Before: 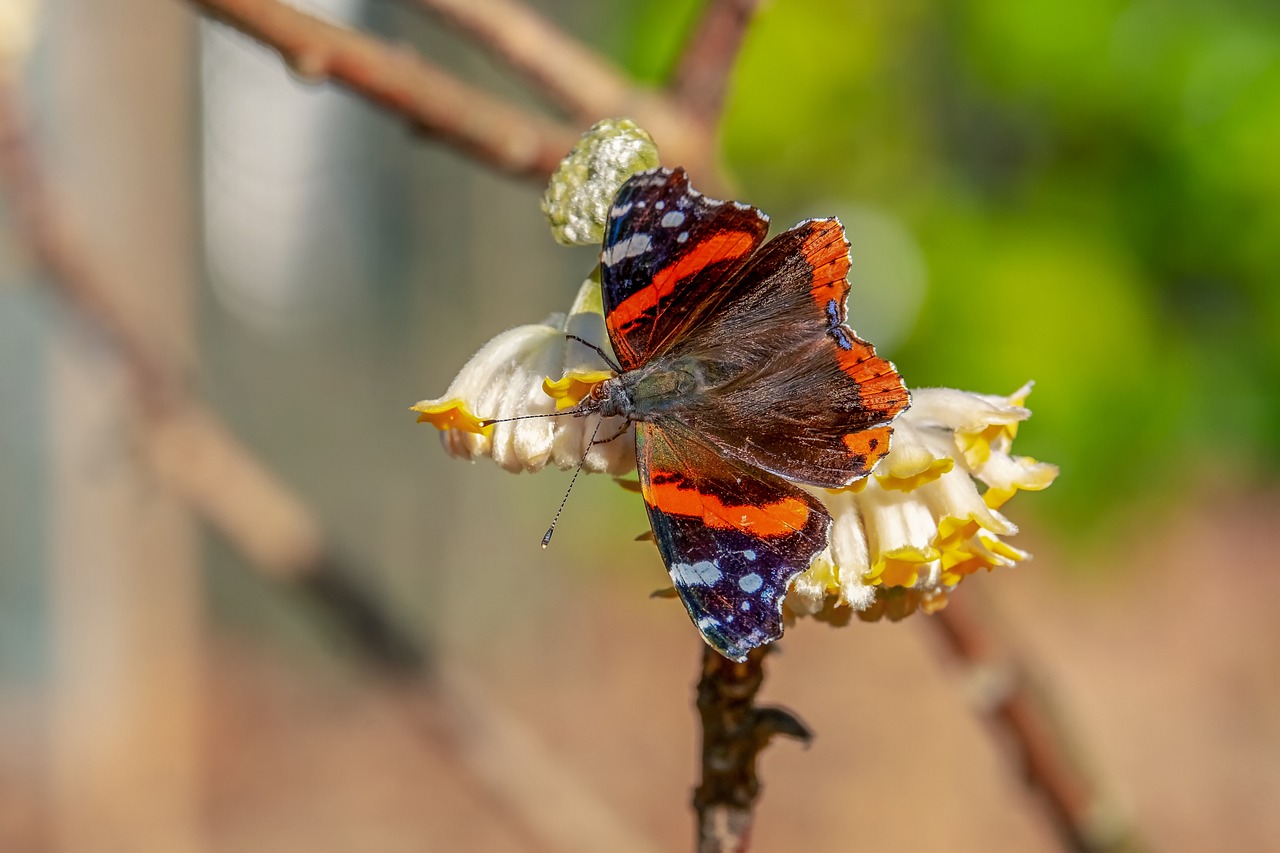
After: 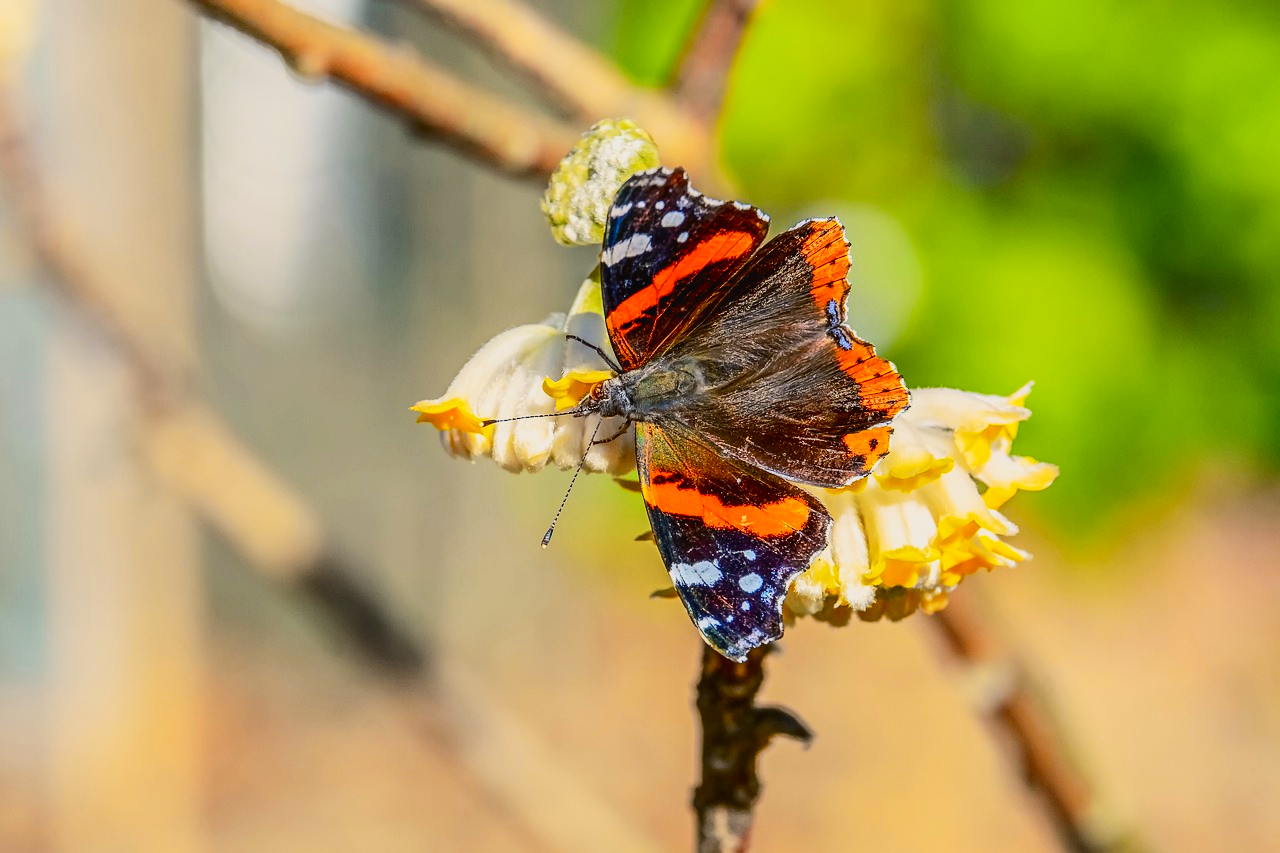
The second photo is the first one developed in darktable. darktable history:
tone curve: curves: ch0 [(0, 0.021) (0.104, 0.093) (0.236, 0.234) (0.456, 0.566) (0.647, 0.78) (0.864, 0.9) (1, 0.932)]; ch1 [(0, 0) (0.353, 0.344) (0.43, 0.401) (0.479, 0.476) (0.502, 0.504) (0.544, 0.534) (0.566, 0.566) (0.612, 0.621) (0.657, 0.679) (1, 1)]; ch2 [(0, 0) (0.34, 0.314) (0.434, 0.43) (0.5, 0.498) (0.528, 0.536) (0.56, 0.576) (0.595, 0.638) (0.644, 0.729) (1, 1)], color space Lab, independent channels, preserve colors none
